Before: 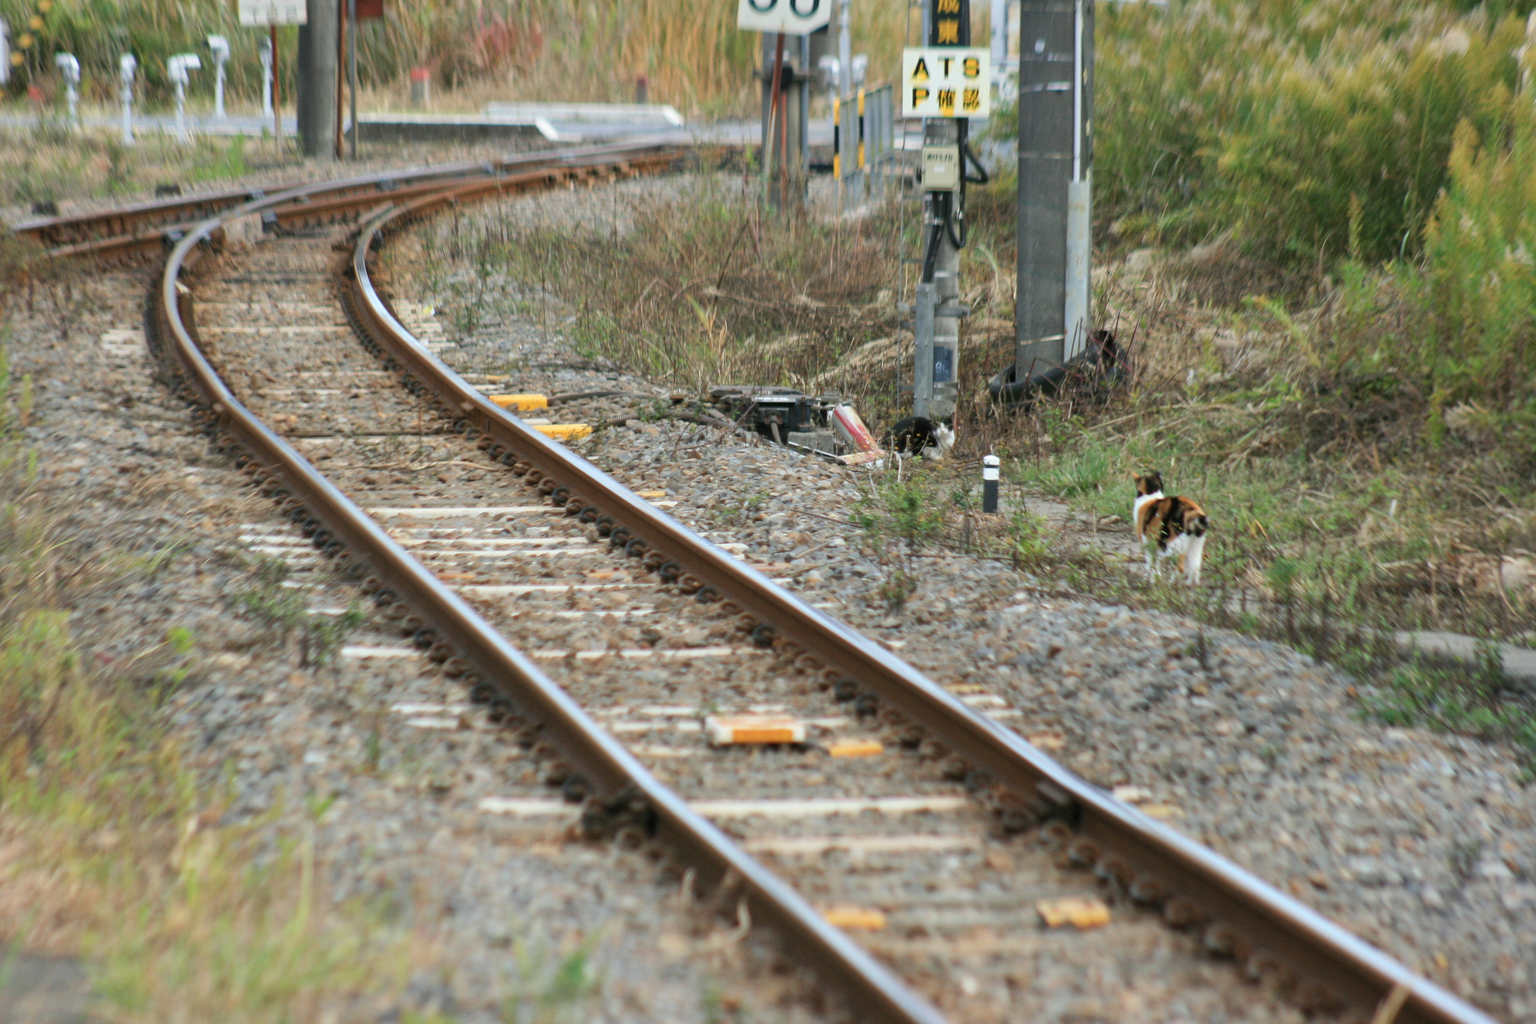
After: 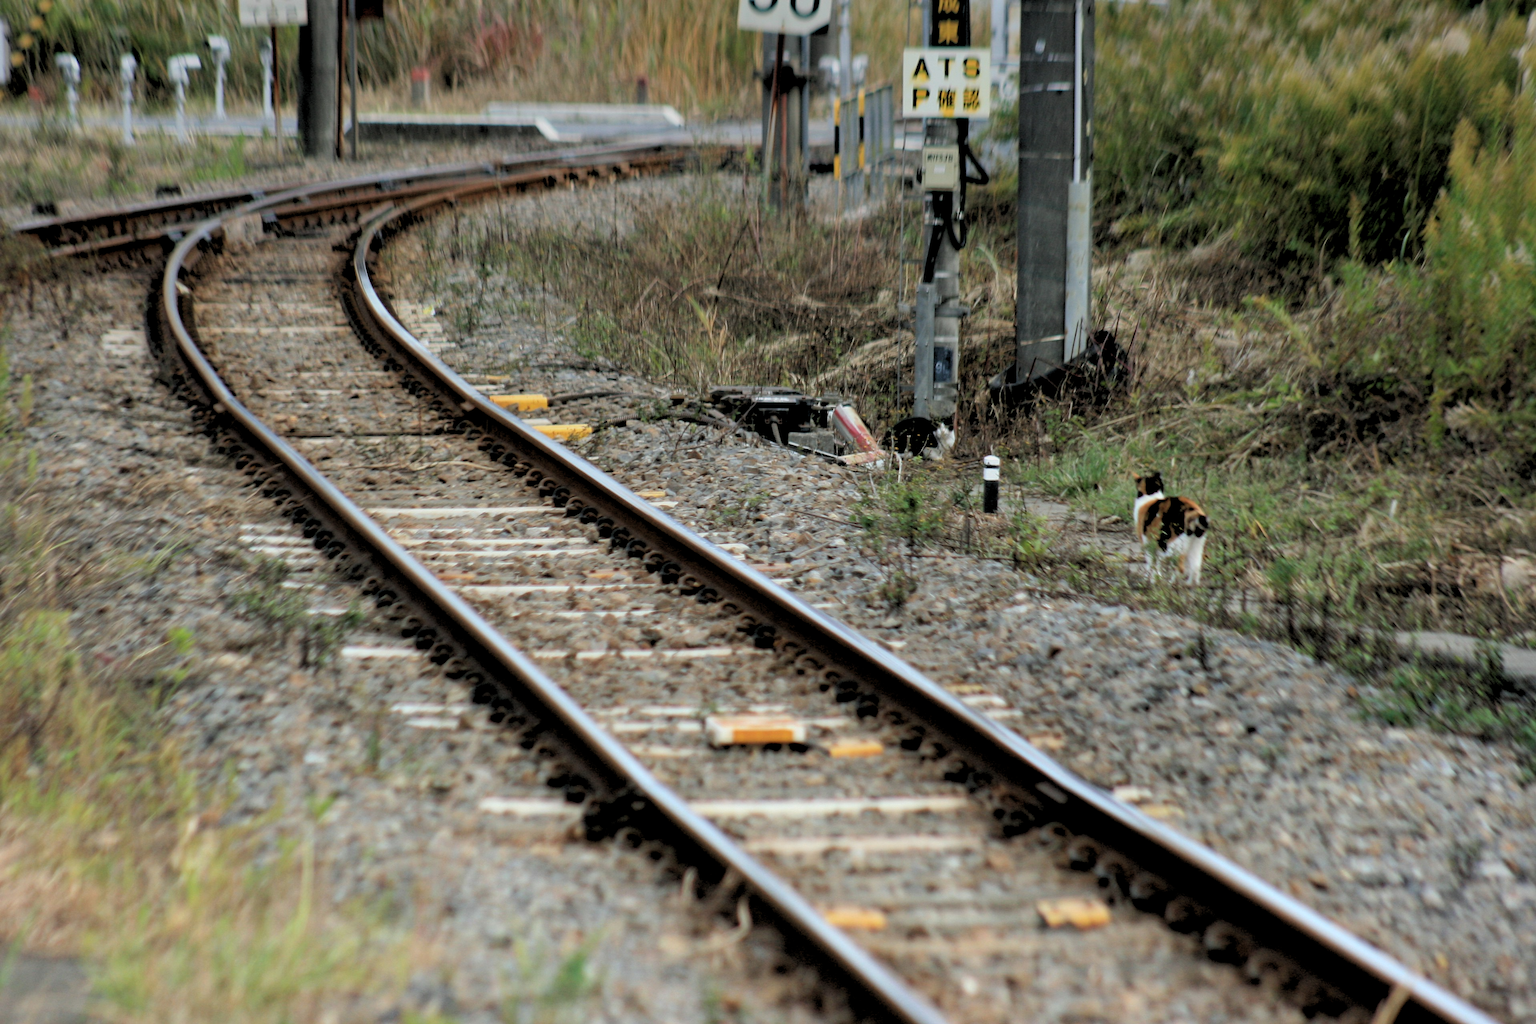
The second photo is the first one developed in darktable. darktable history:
graduated density: on, module defaults
rgb levels: levels [[0.034, 0.472, 0.904], [0, 0.5, 1], [0, 0.5, 1]]
